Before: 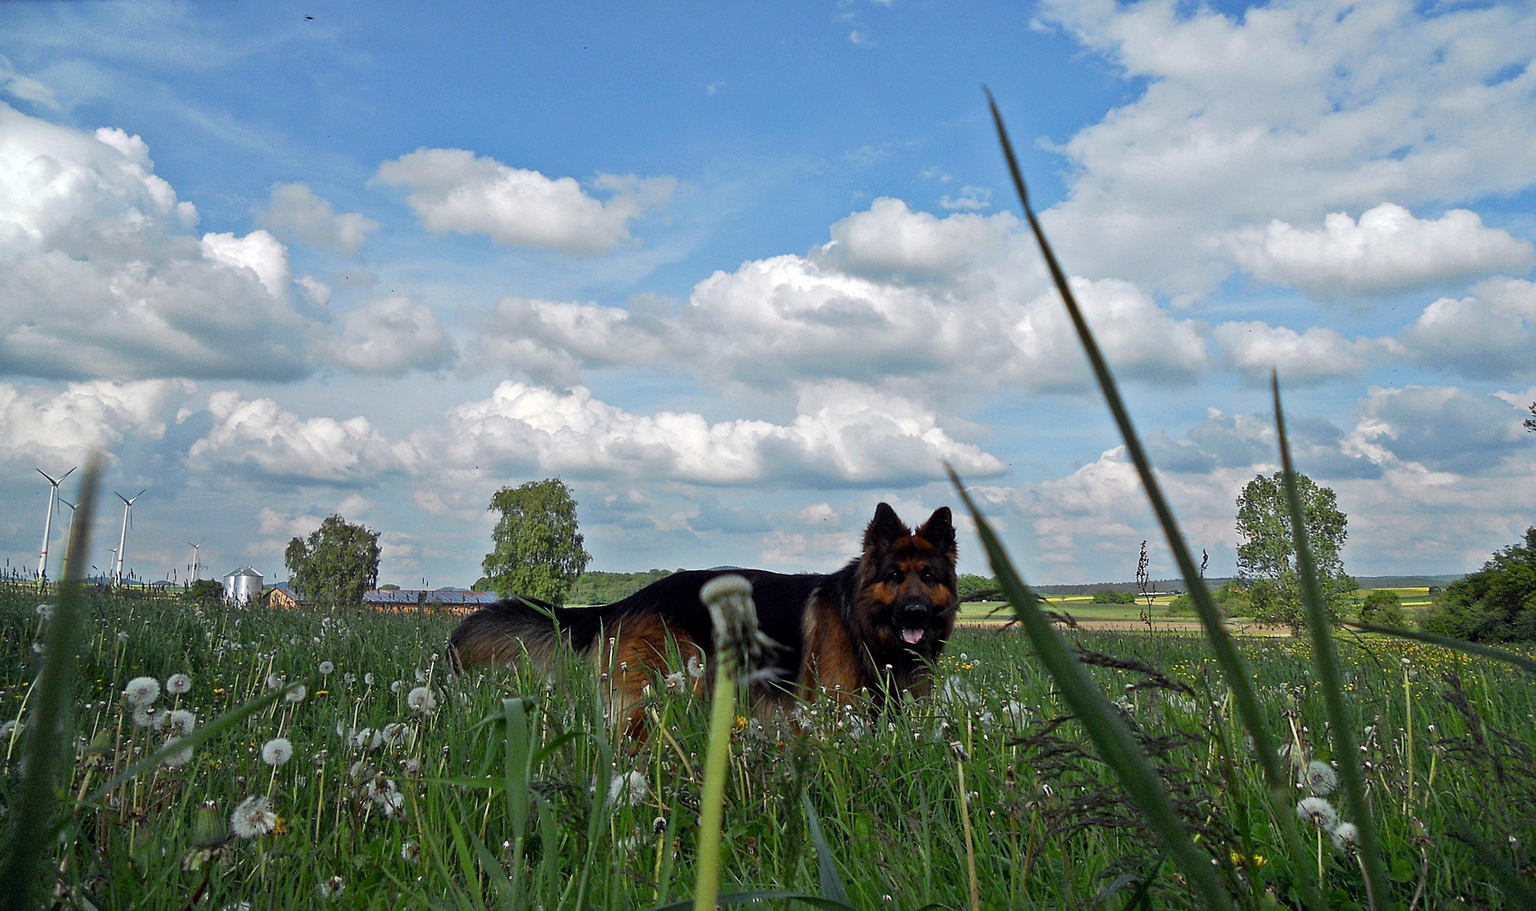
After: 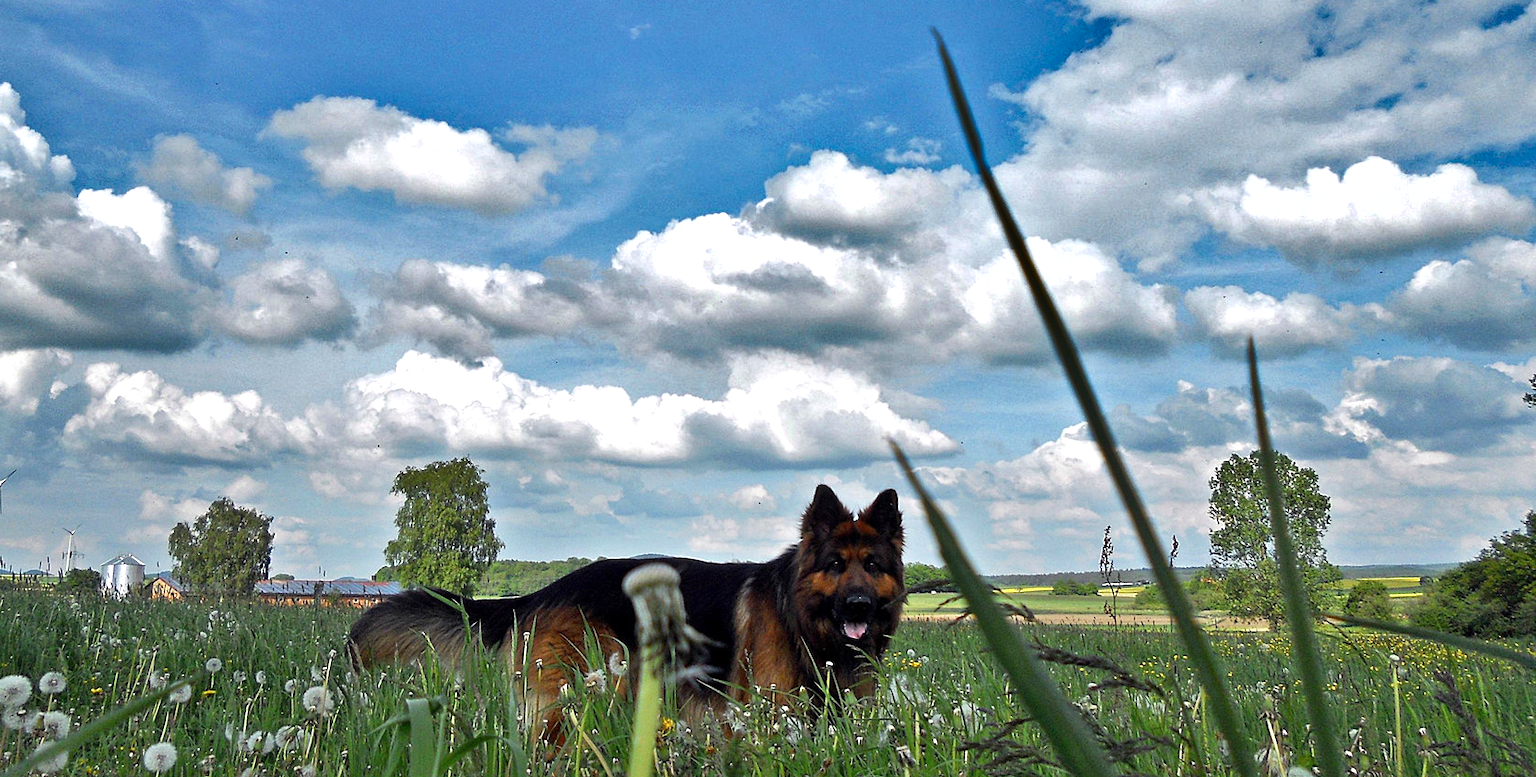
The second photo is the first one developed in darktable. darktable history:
exposure: exposure 0.527 EV, compensate highlight preservation false
tone equalizer: edges refinement/feathering 500, mask exposure compensation -1.57 EV, preserve details no
shadows and highlights: radius 106.76, shadows 44.97, highlights -67.73, low approximation 0.01, soften with gaussian
crop: left 8.56%, top 6.604%, bottom 15.378%
